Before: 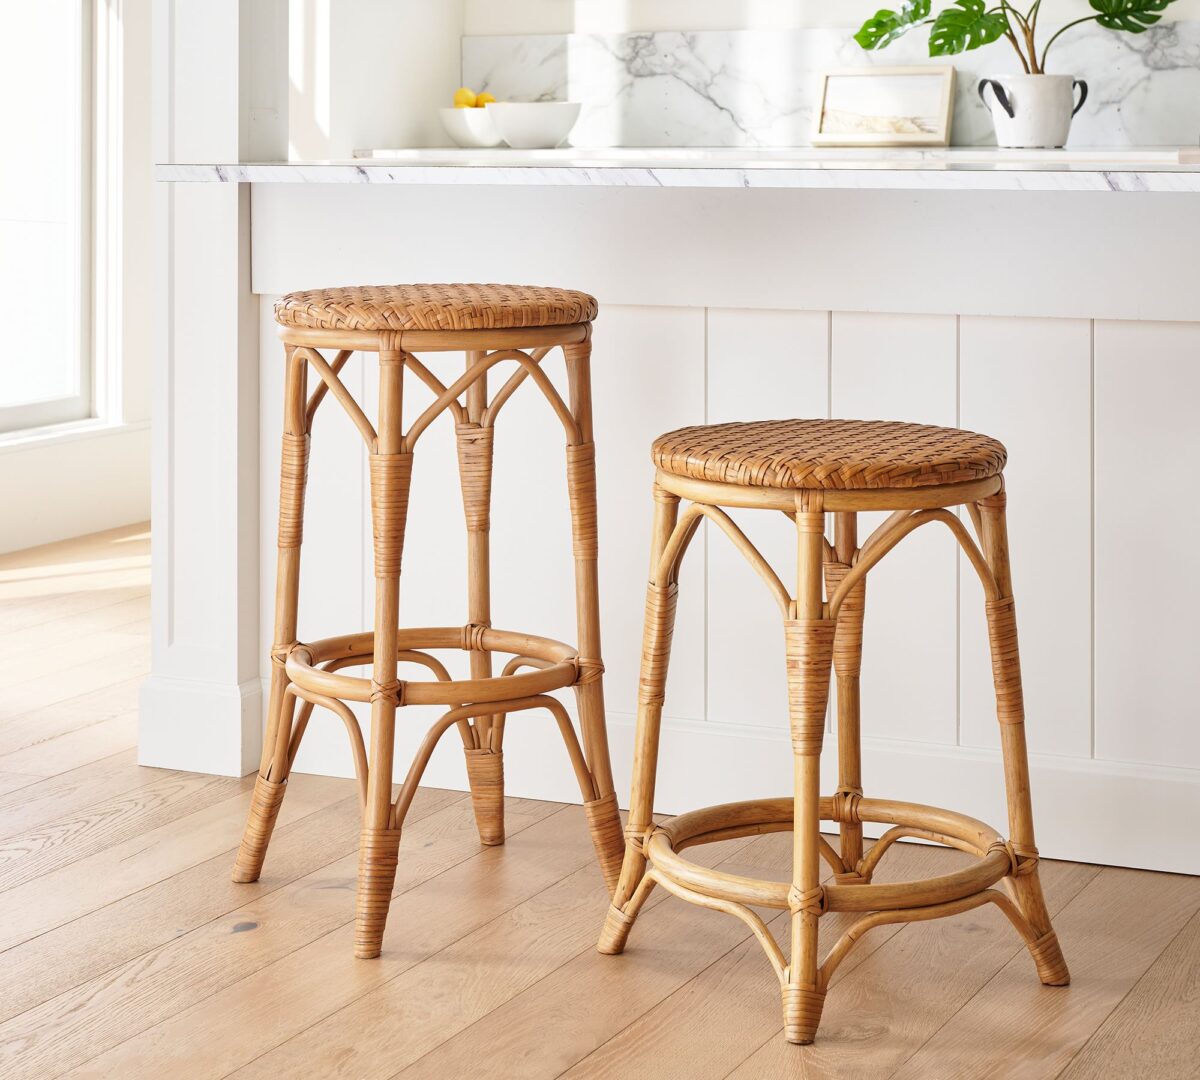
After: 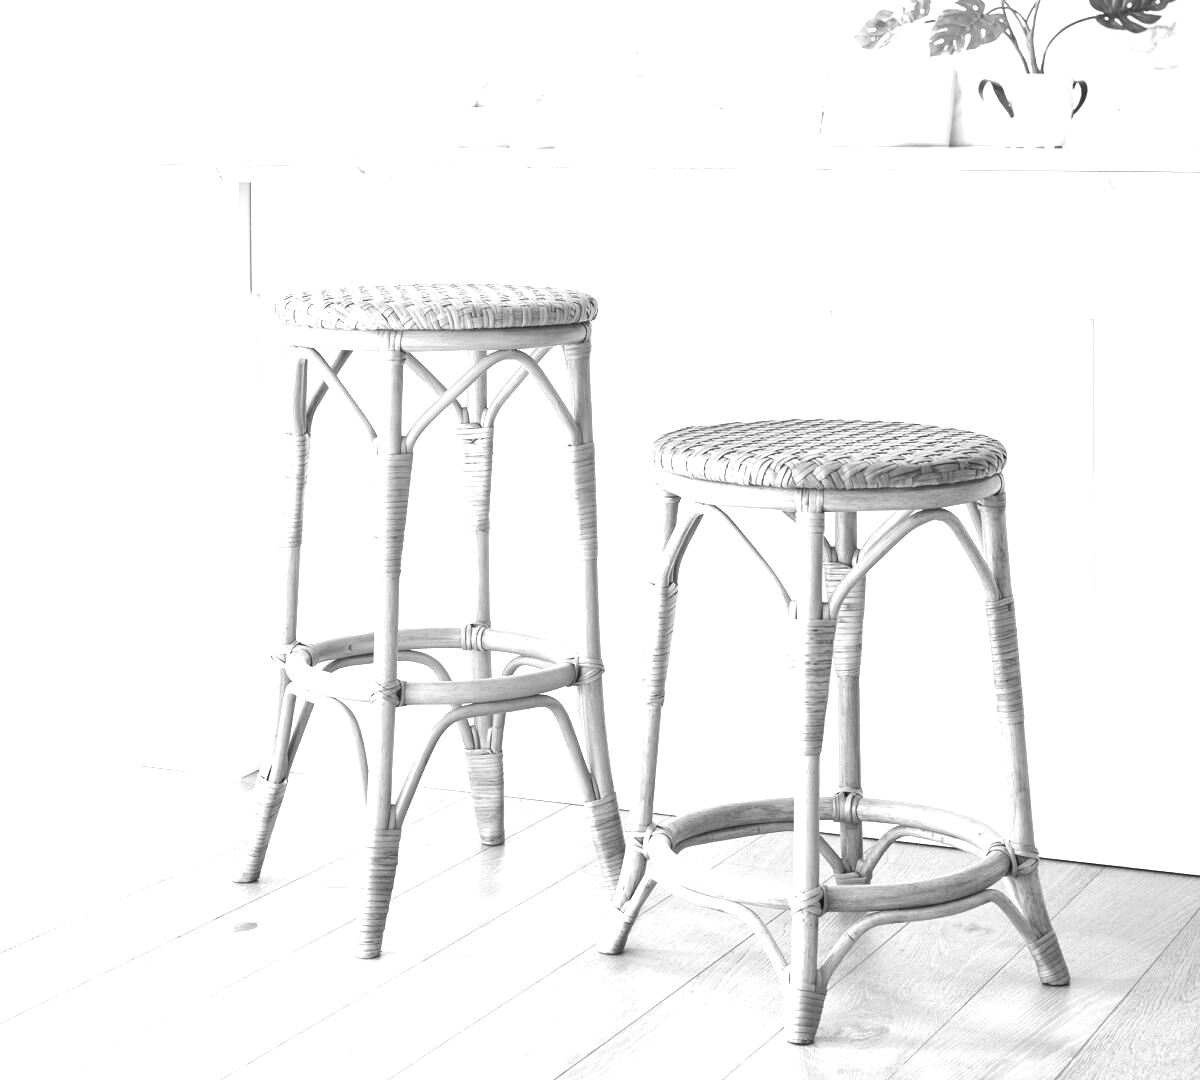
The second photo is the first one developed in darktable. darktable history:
exposure: black level correction 0, exposure 1.45 EV, compensate exposure bias true, compensate highlight preservation false
monochrome: a -4.13, b 5.16, size 1
